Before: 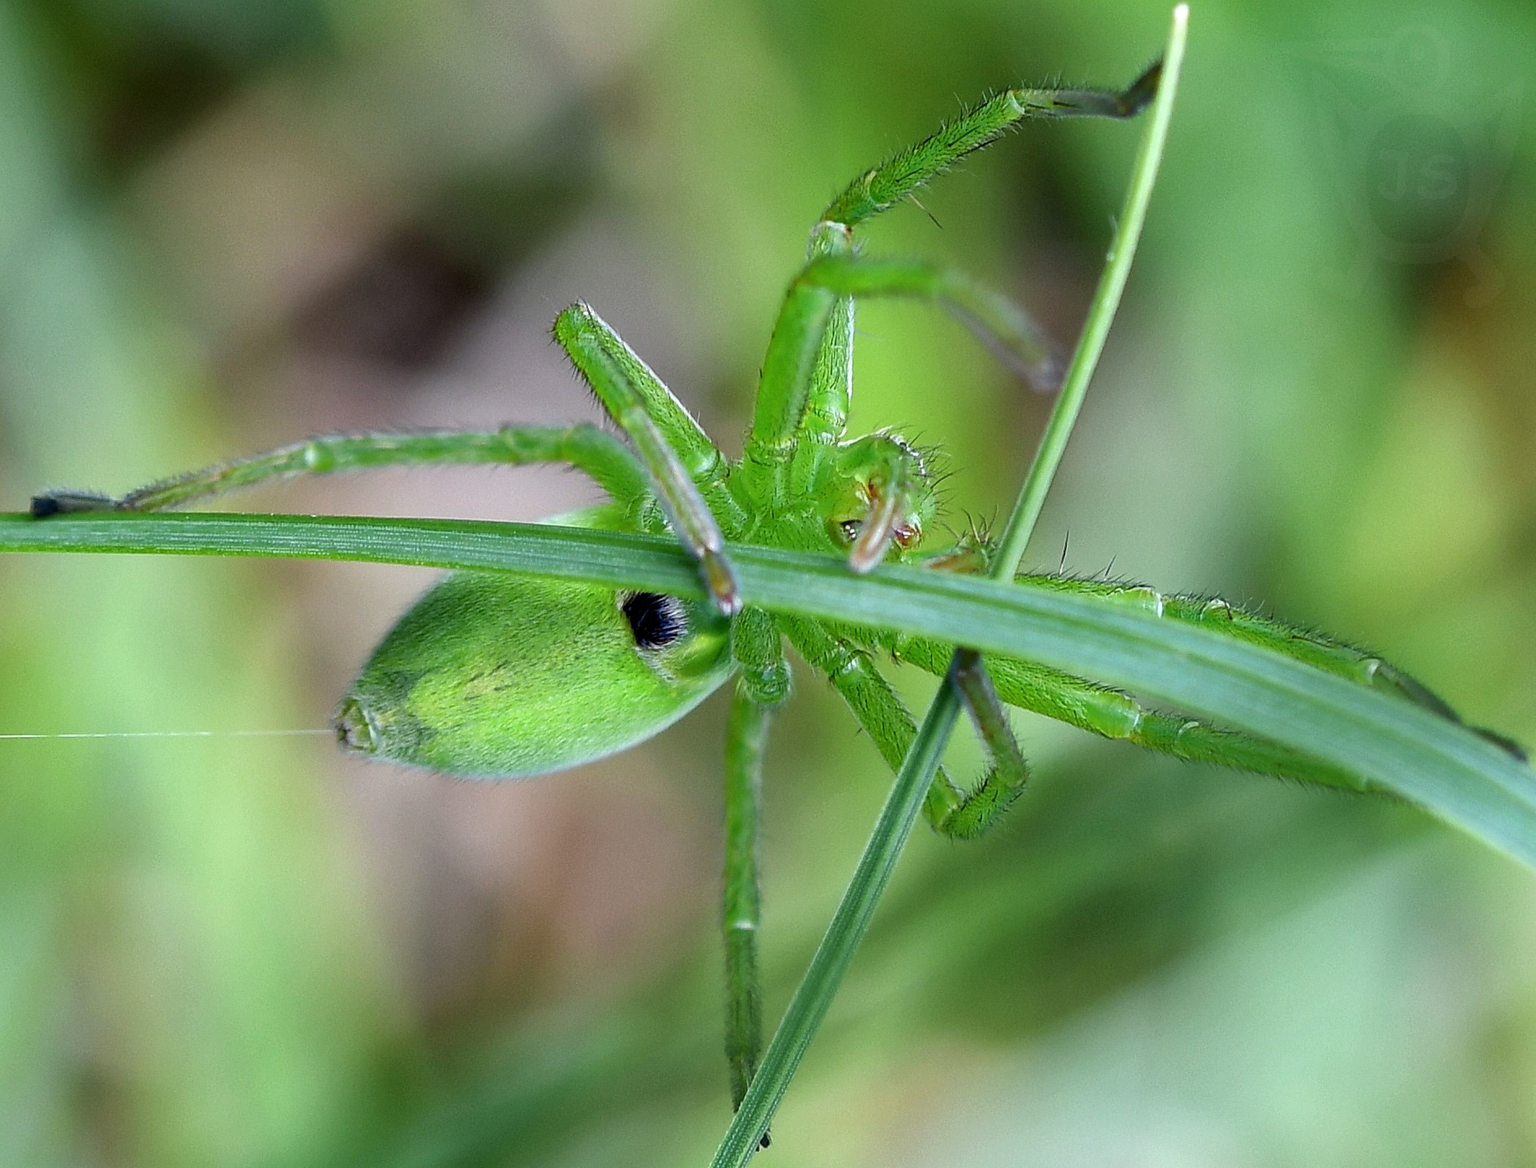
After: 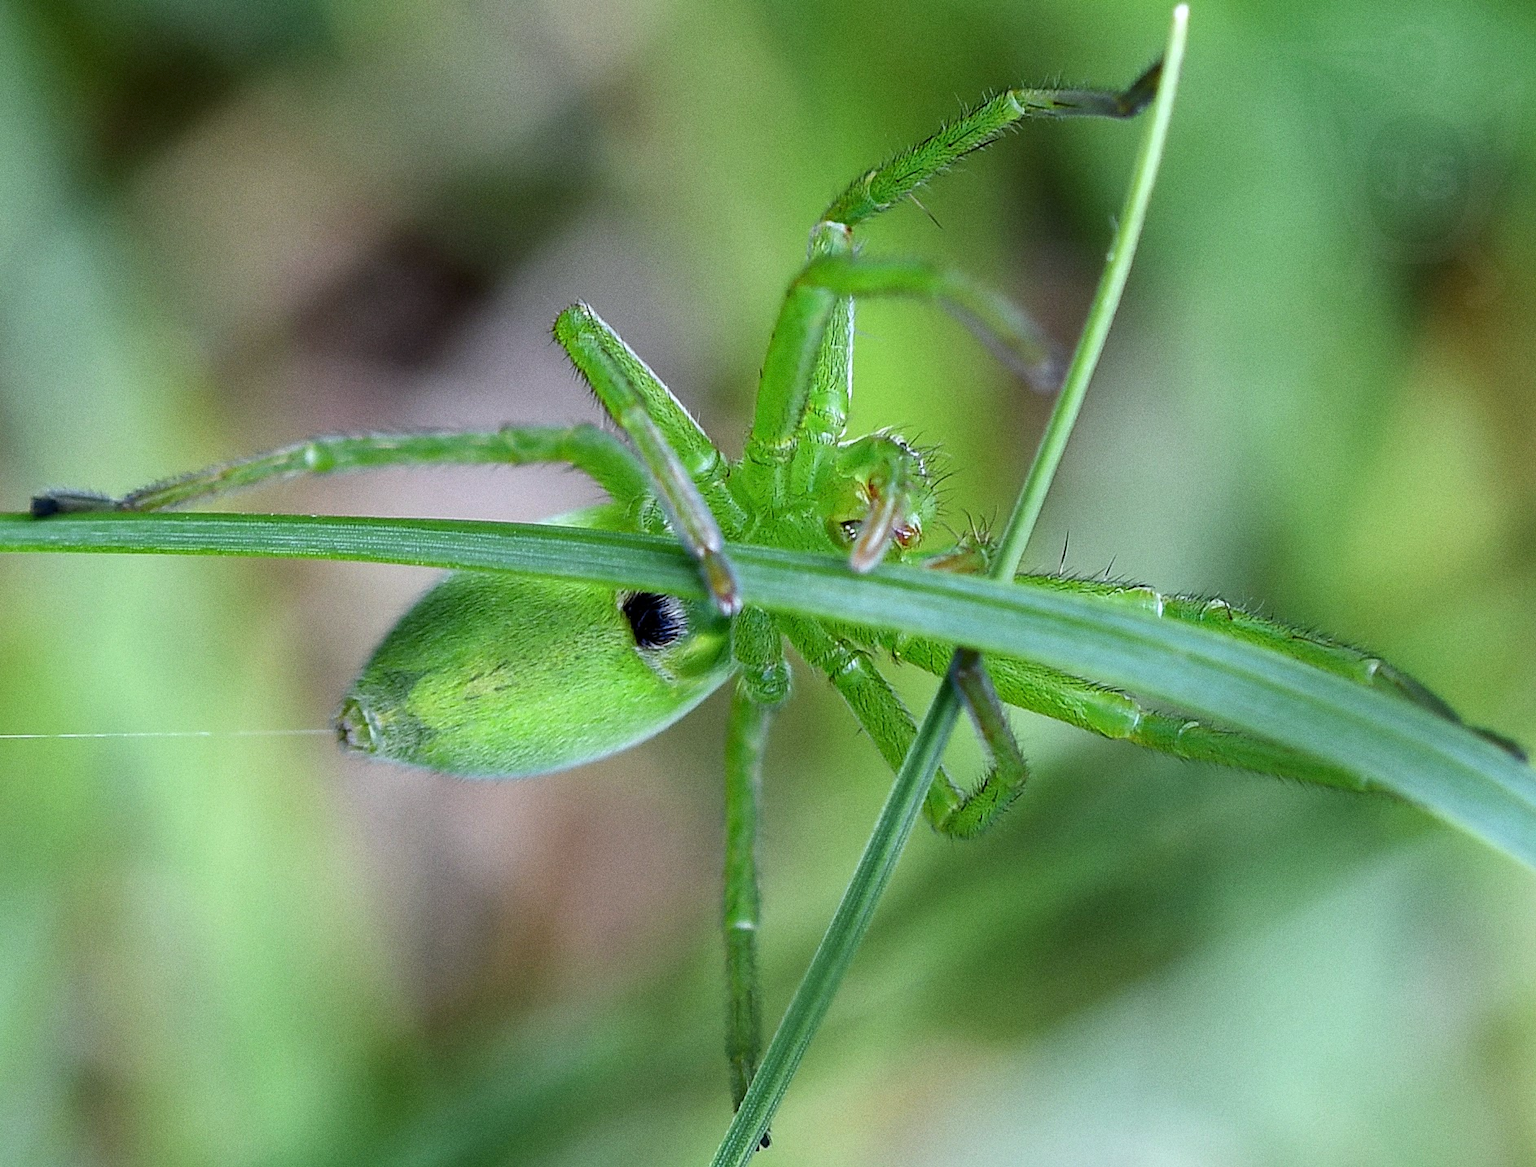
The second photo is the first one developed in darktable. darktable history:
white balance: red 0.98, blue 1.034
grain: coarseness 0.09 ISO
